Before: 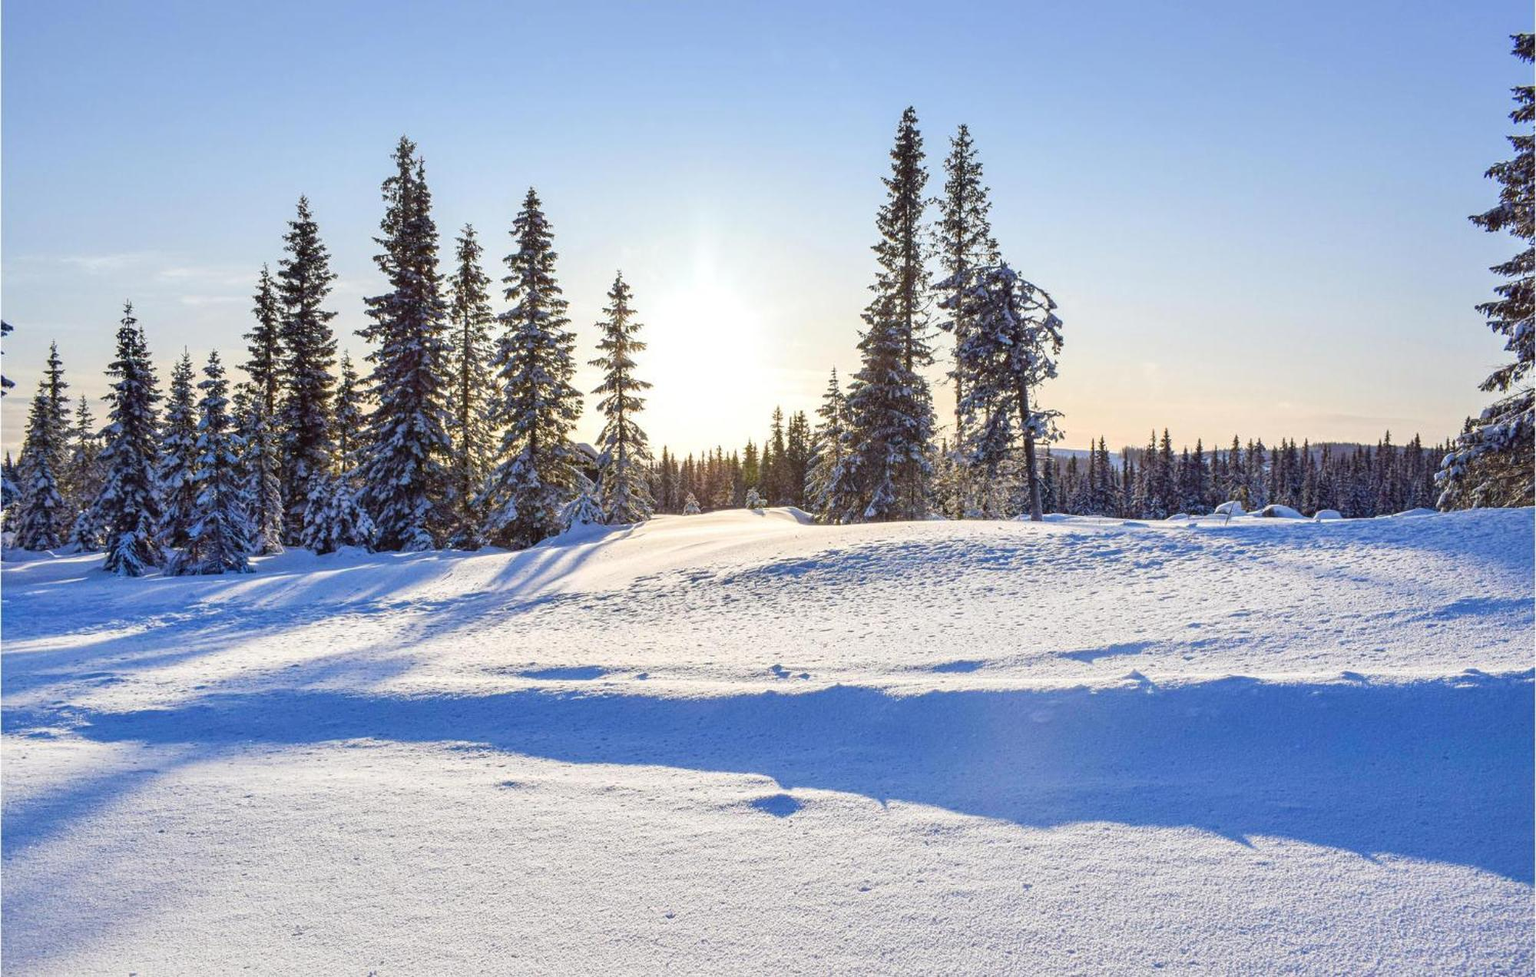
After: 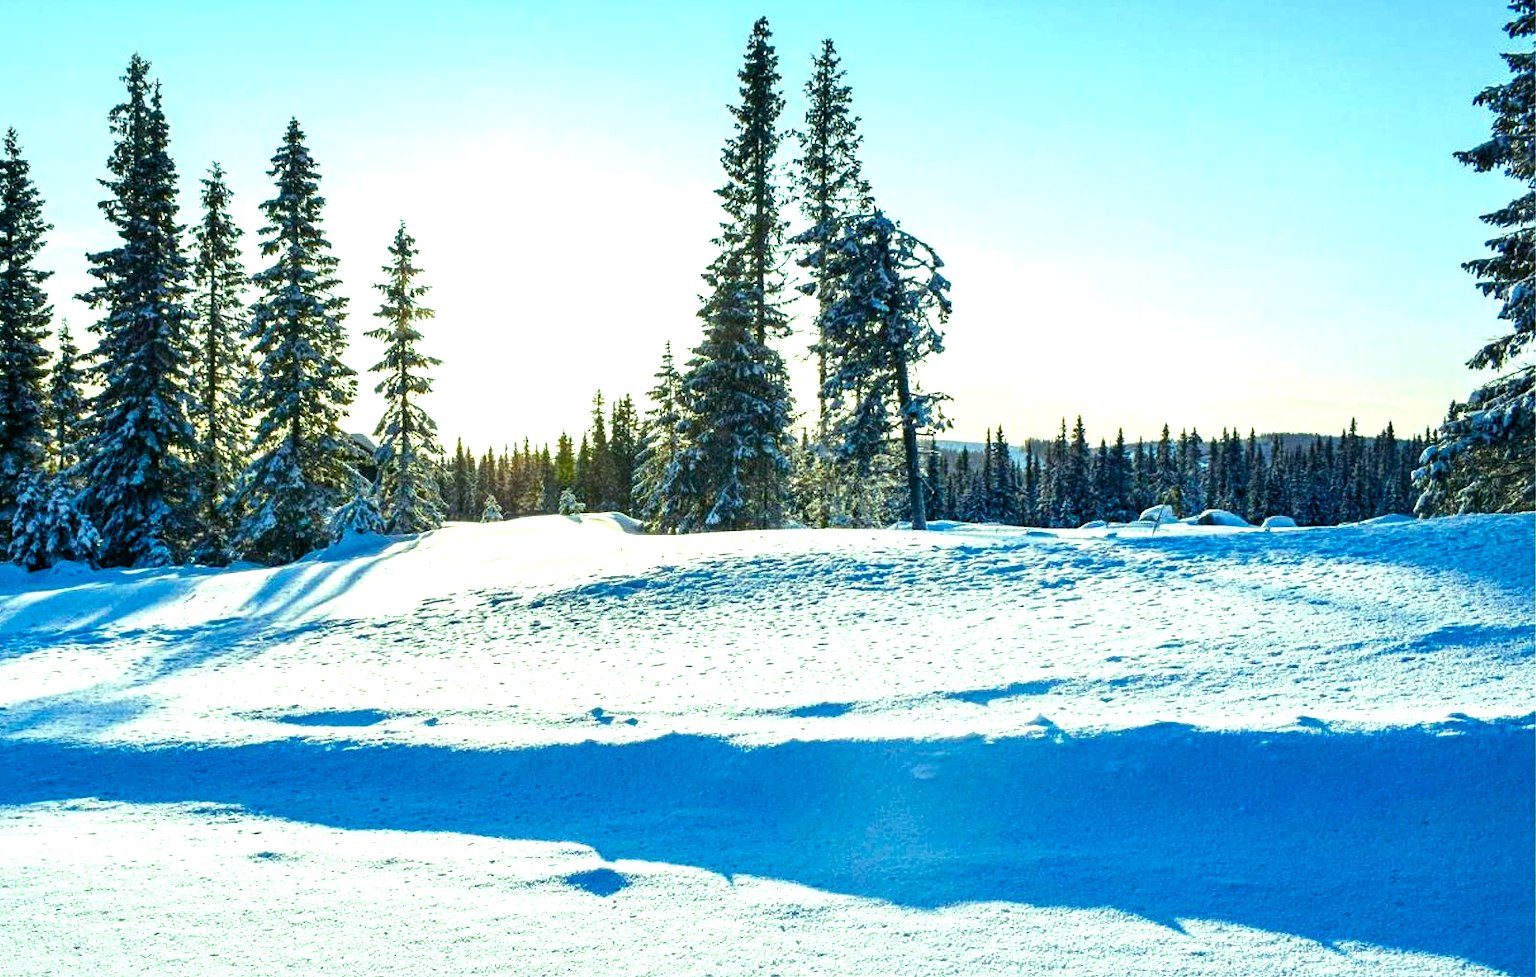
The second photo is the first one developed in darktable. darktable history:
color balance rgb: shadows lift › luminance -7.7%, shadows lift › chroma 2.13%, shadows lift › hue 165.27°, power › luminance -7.77%, power › chroma 1.1%, power › hue 215.88°, highlights gain › luminance 15.15%, highlights gain › chroma 7%, highlights gain › hue 125.57°, global offset › luminance -0.33%, global offset › chroma 0.11%, global offset › hue 165.27°, perceptual saturation grading › global saturation 24.42%, perceptual saturation grading › highlights -24.42%, perceptual saturation grading › mid-tones 24.42%, perceptual saturation grading › shadows 40%, perceptual brilliance grading › global brilliance -5%, perceptual brilliance grading › highlights 24.42%, perceptual brilliance grading › mid-tones 7%, perceptual brilliance grading › shadows -5%
crop: left 19.159%, top 9.58%, bottom 9.58%
